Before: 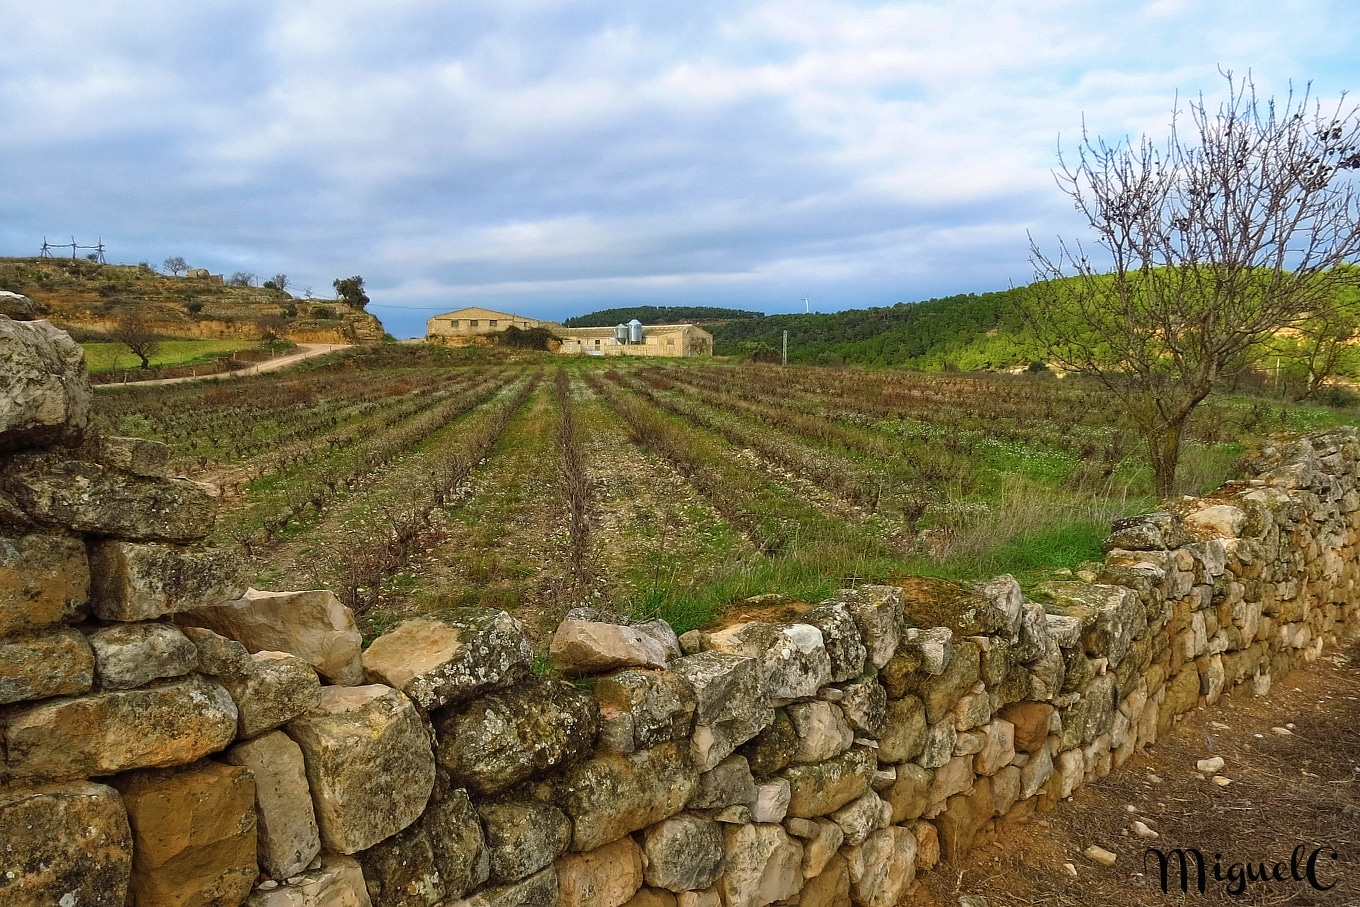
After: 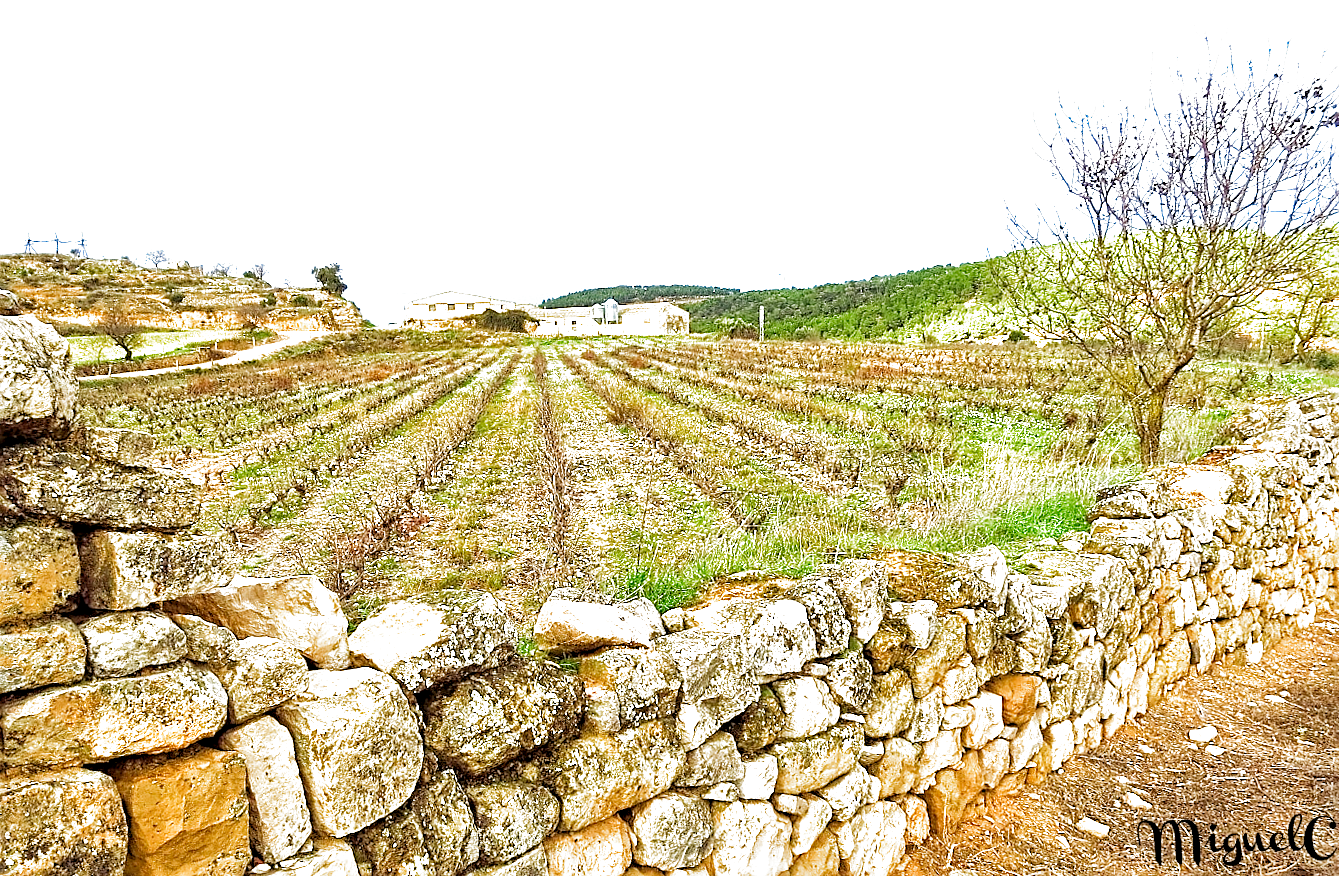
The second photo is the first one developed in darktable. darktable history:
sharpen: on, module defaults
exposure: exposure 2 EV, compensate highlight preservation false
tone equalizer: -8 EV -0.55 EV
rgb levels: preserve colors sum RGB, levels [[0.038, 0.433, 0.934], [0, 0.5, 1], [0, 0.5, 1]]
white balance: emerald 1
rotate and perspective: rotation -1.32°, lens shift (horizontal) -0.031, crop left 0.015, crop right 0.985, crop top 0.047, crop bottom 0.982
local contrast: mode bilateral grid, contrast 50, coarseness 50, detail 150%, midtone range 0.2
filmic rgb: black relative exposure -8.2 EV, white relative exposure 2.2 EV, threshold 3 EV, hardness 7.11, latitude 75%, contrast 1.325, highlights saturation mix -2%, shadows ↔ highlights balance 30%, preserve chrominance no, color science v5 (2021), contrast in shadows safe, contrast in highlights safe, enable highlight reconstruction true
